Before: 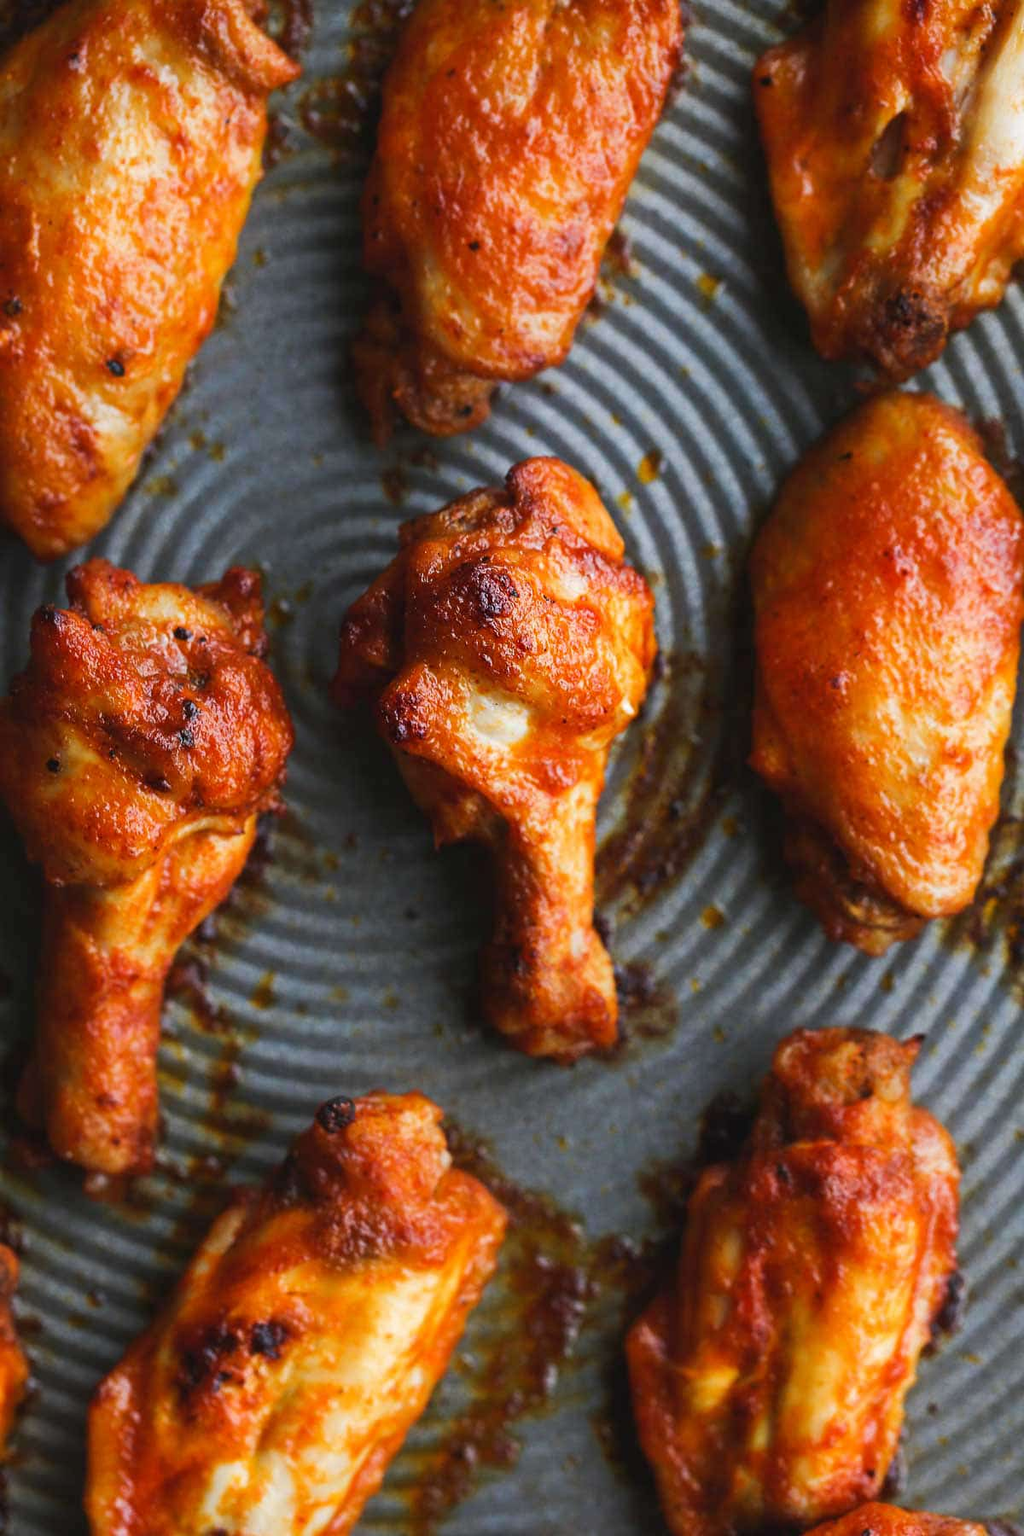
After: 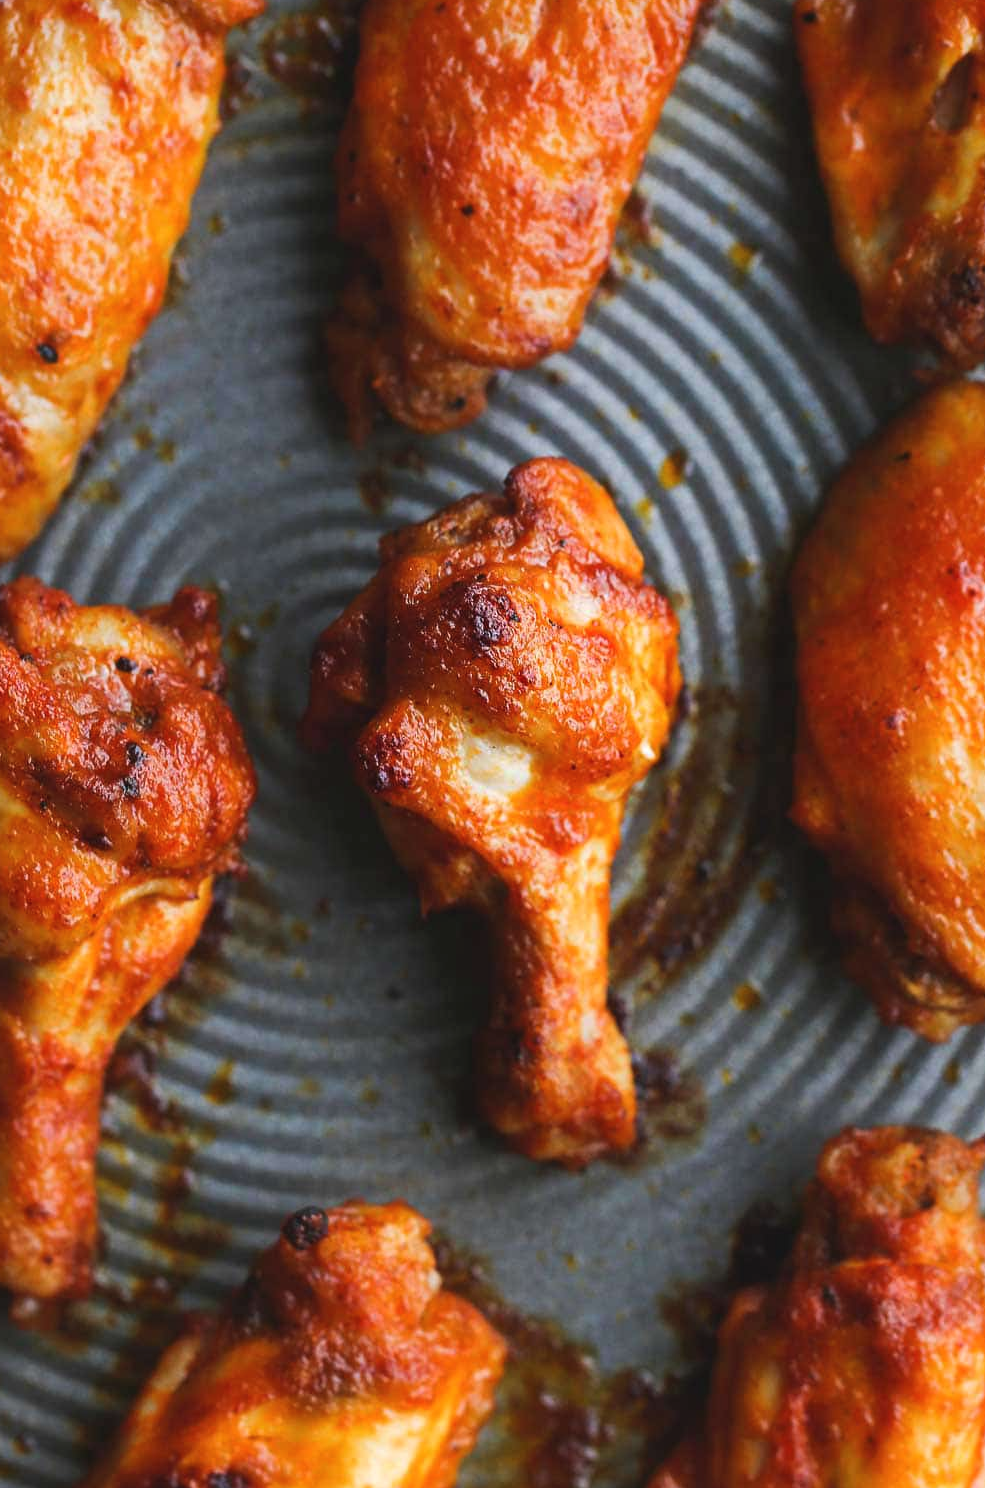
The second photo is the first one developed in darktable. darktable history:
crop and rotate: left 7.355%, top 4.379%, right 10.551%, bottom 12.942%
exposure: black level correction -0.002, exposure 0.034 EV, compensate highlight preservation false
